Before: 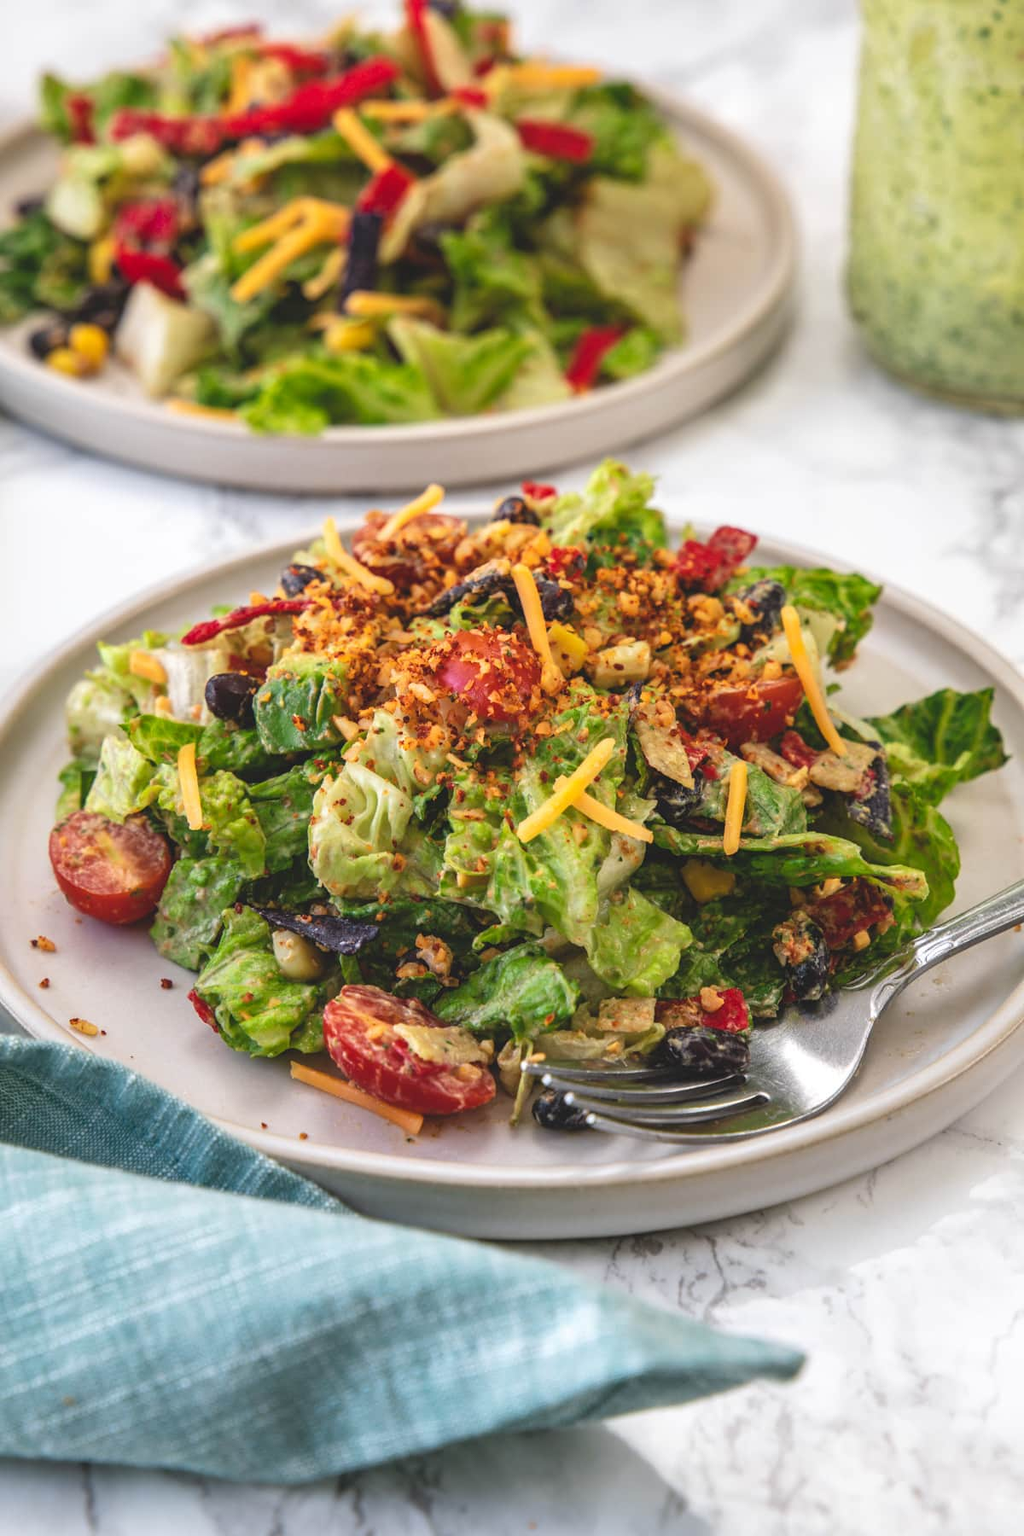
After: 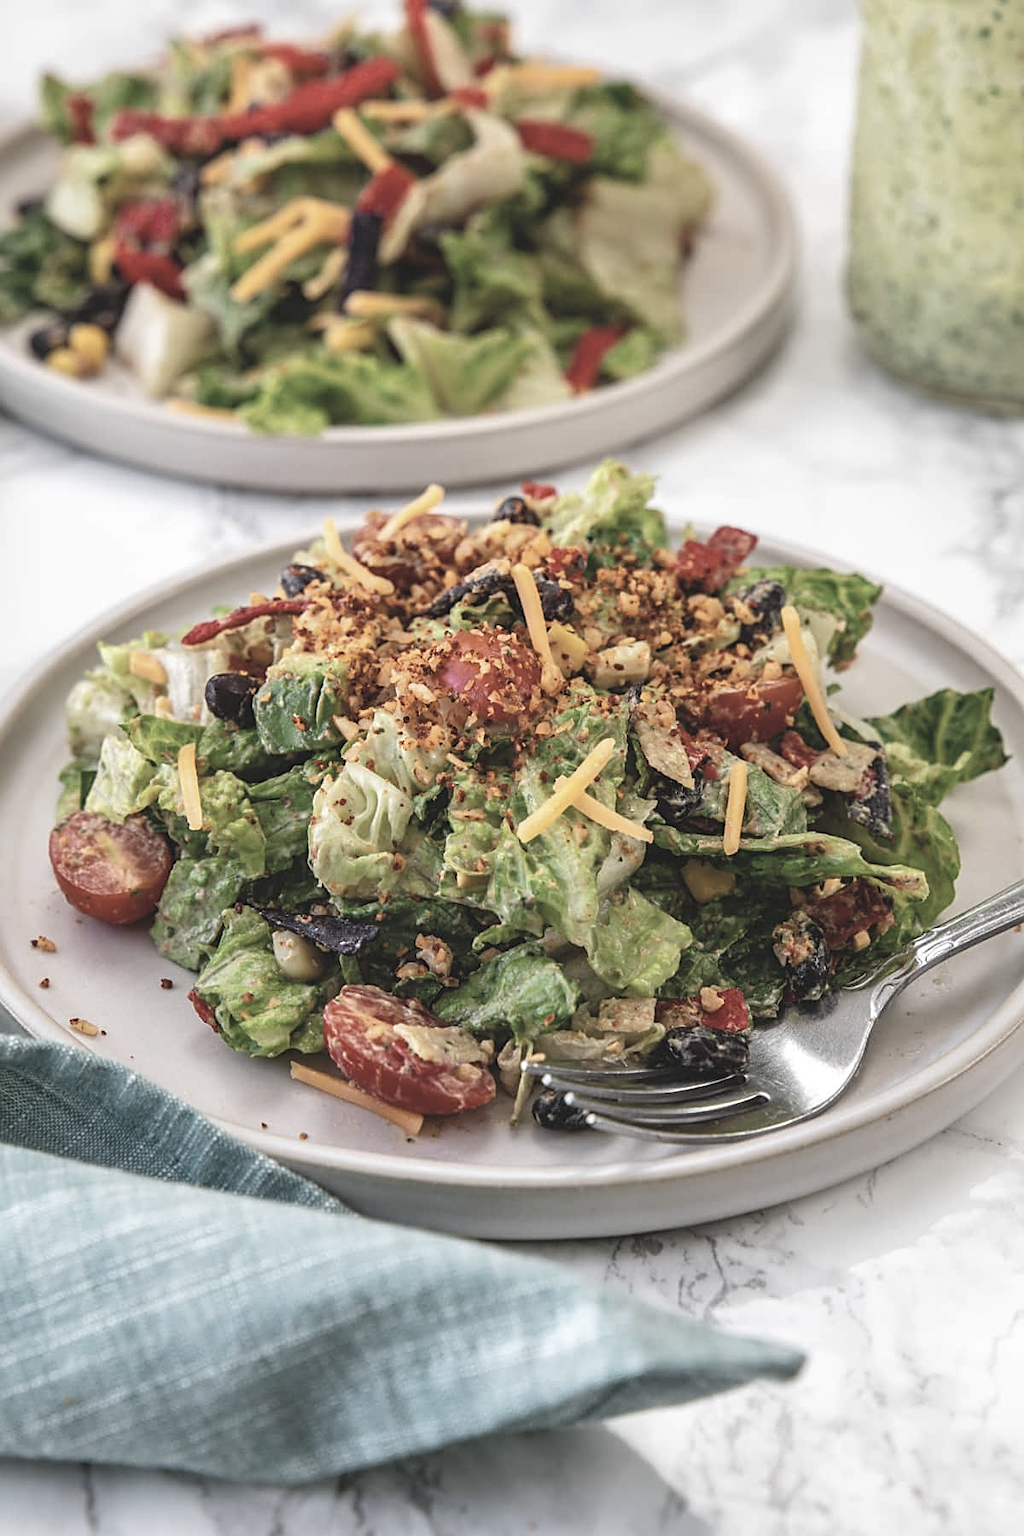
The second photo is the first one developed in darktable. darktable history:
color zones: curves: ch1 [(0, 0.292) (0.001, 0.292) (0.2, 0.264) (0.4, 0.248) (0.6, 0.248) (0.8, 0.264) (0.999, 0.292) (1, 0.292)]
sharpen: on, module defaults
